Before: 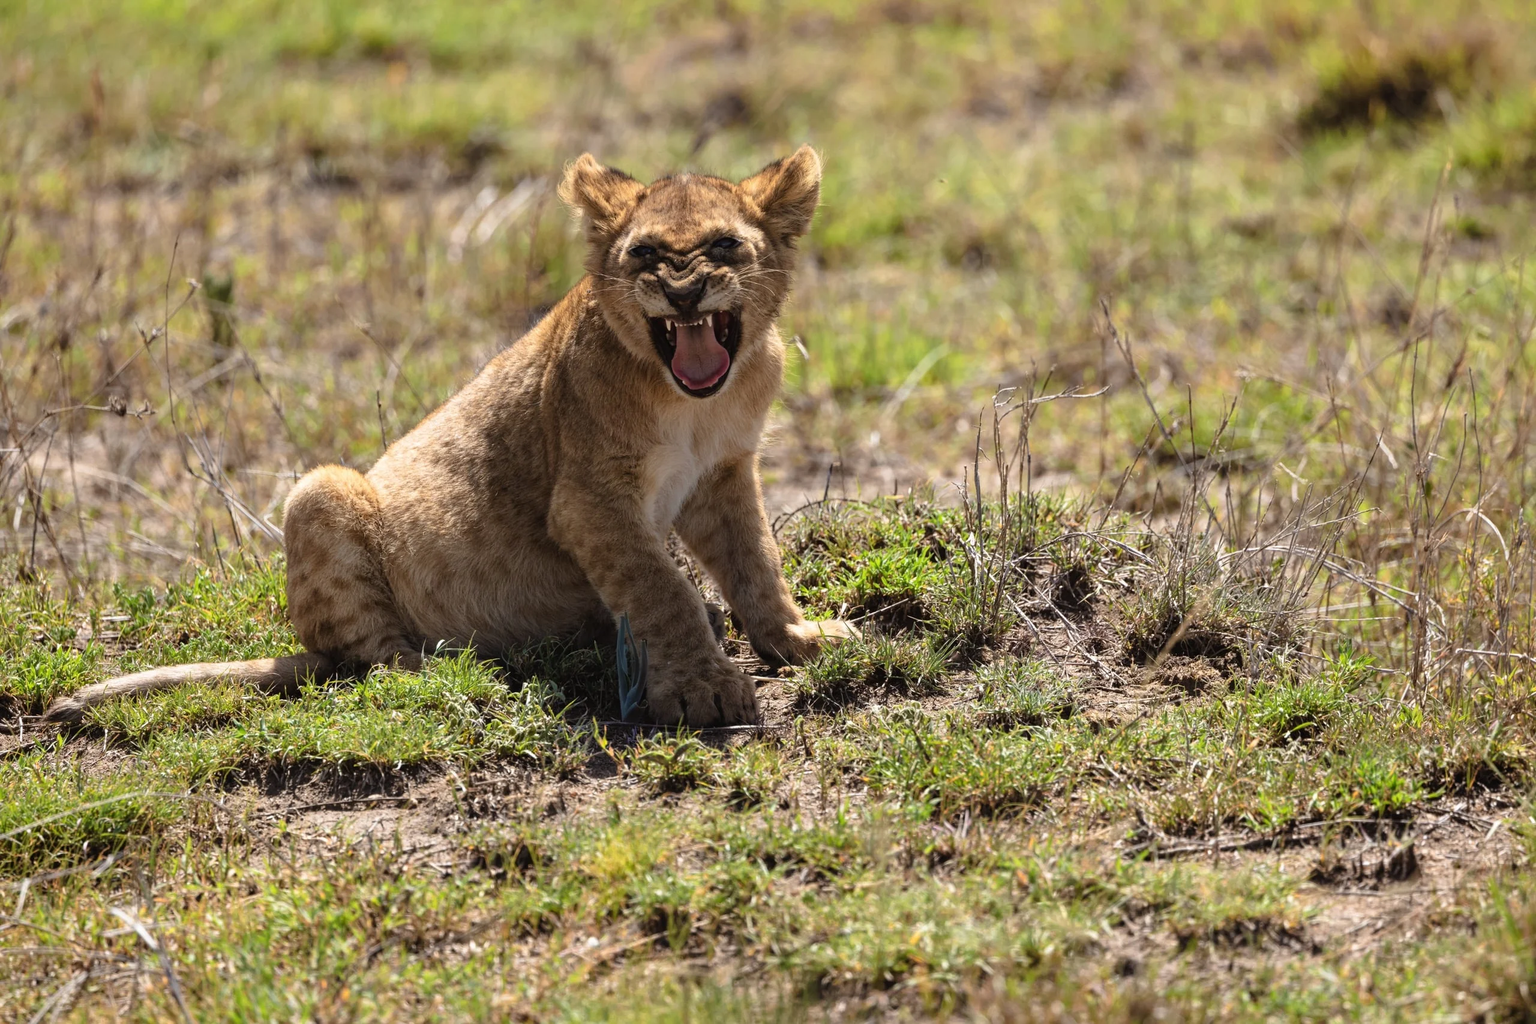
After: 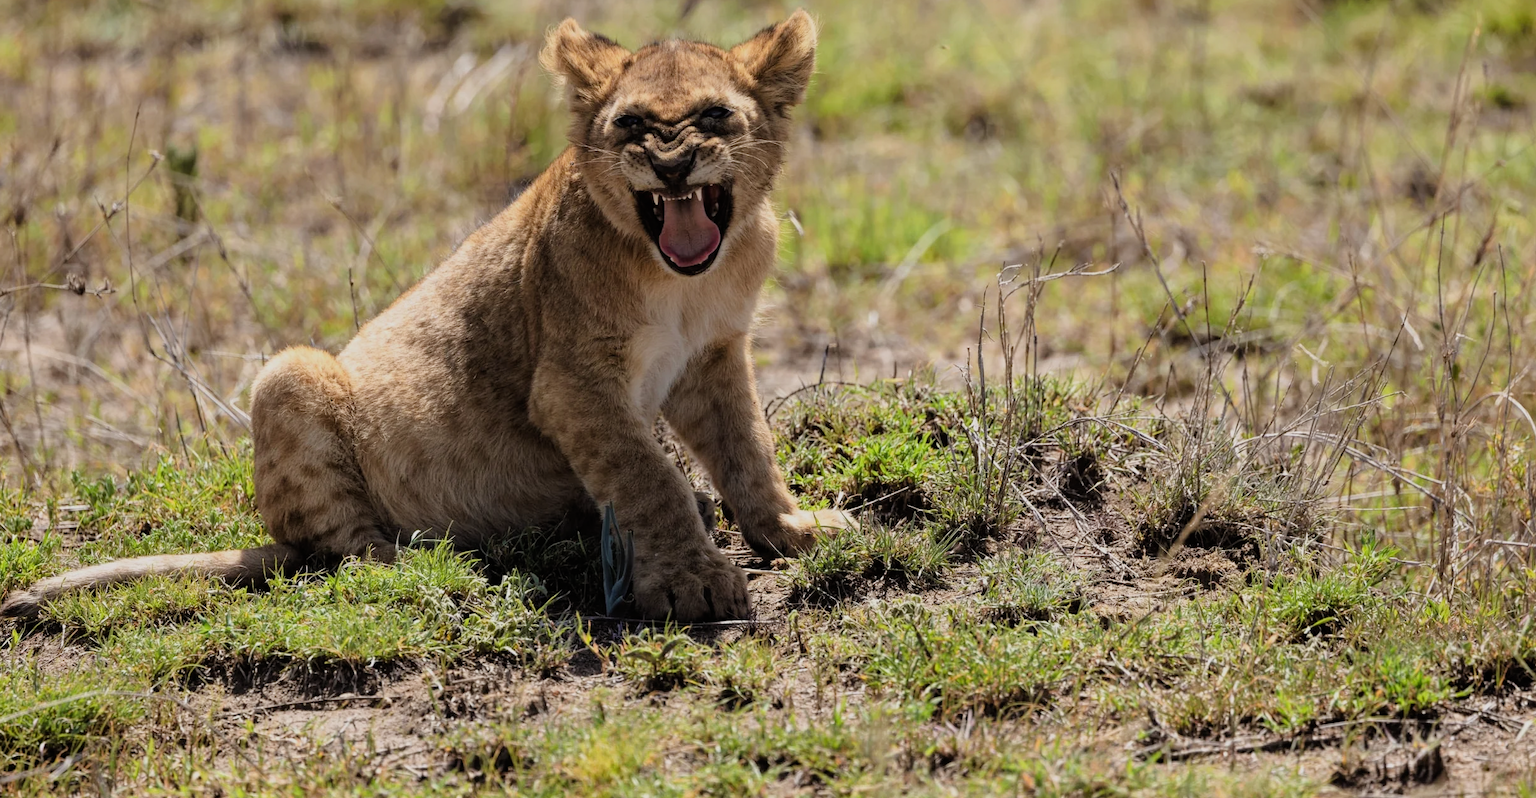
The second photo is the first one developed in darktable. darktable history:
filmic rgb: white relative exposure 3.8 EV, hardness 4.35
crop and rotate: left 2.991%, top 13.302%, right 1.981%, bottom 12.636%
